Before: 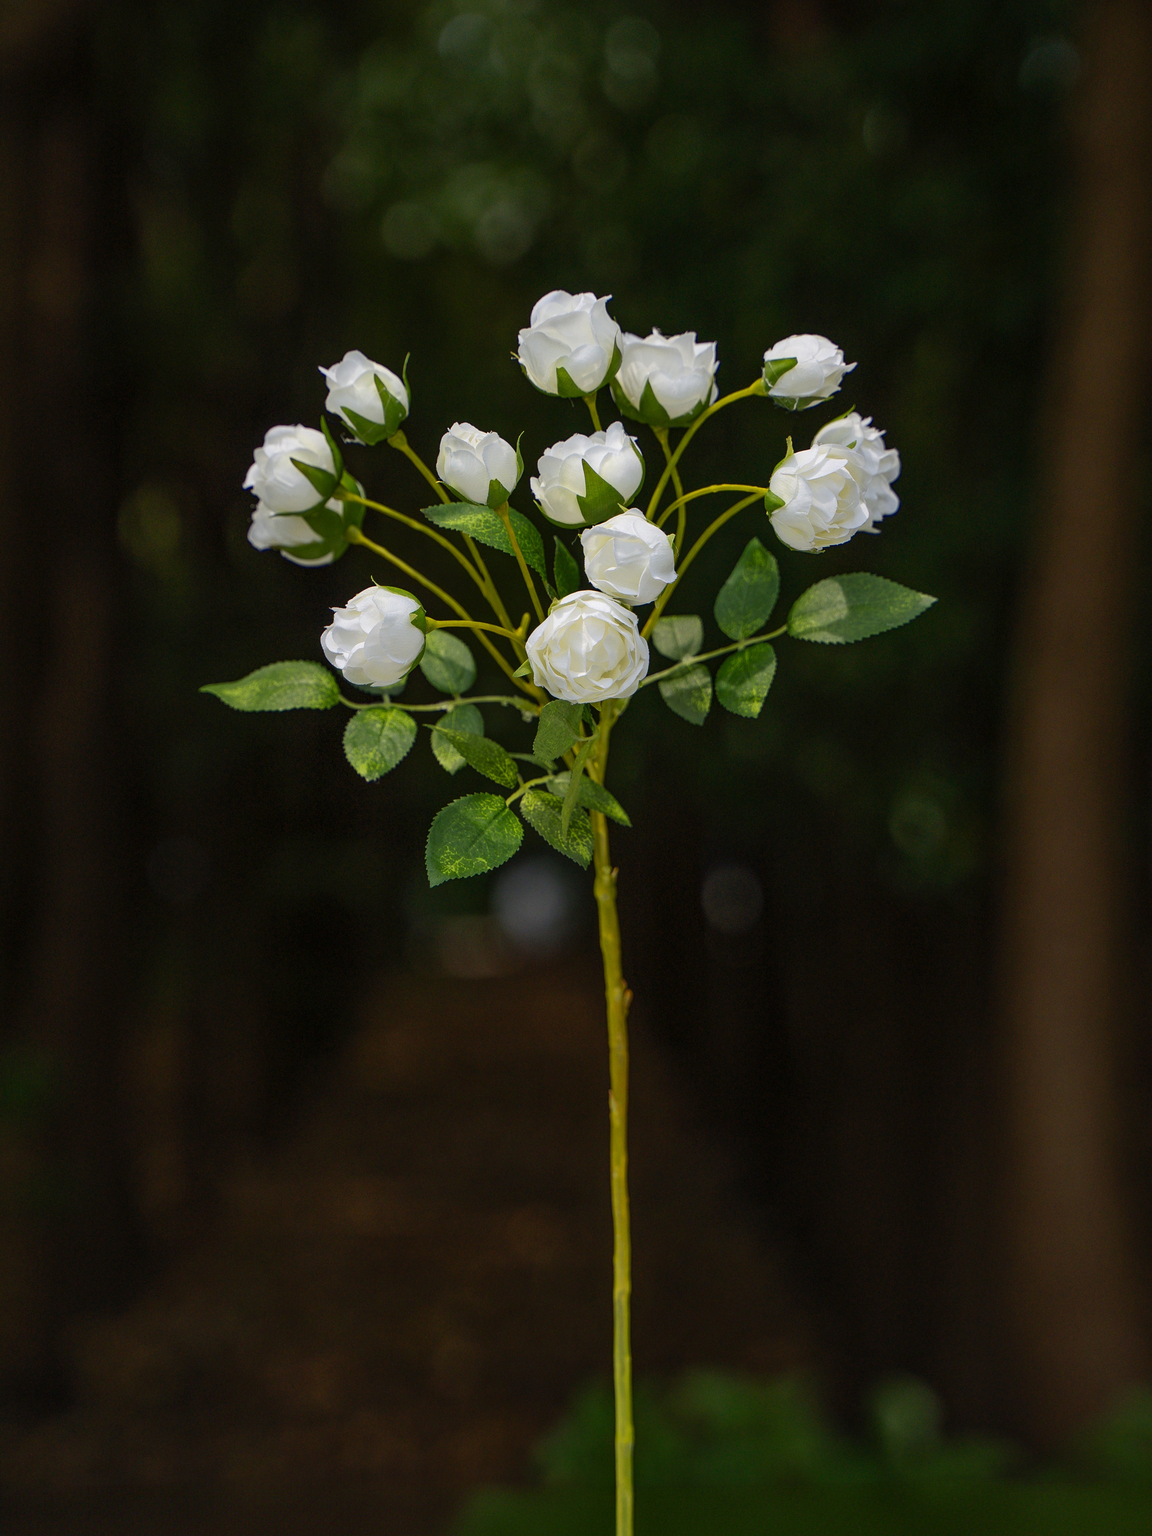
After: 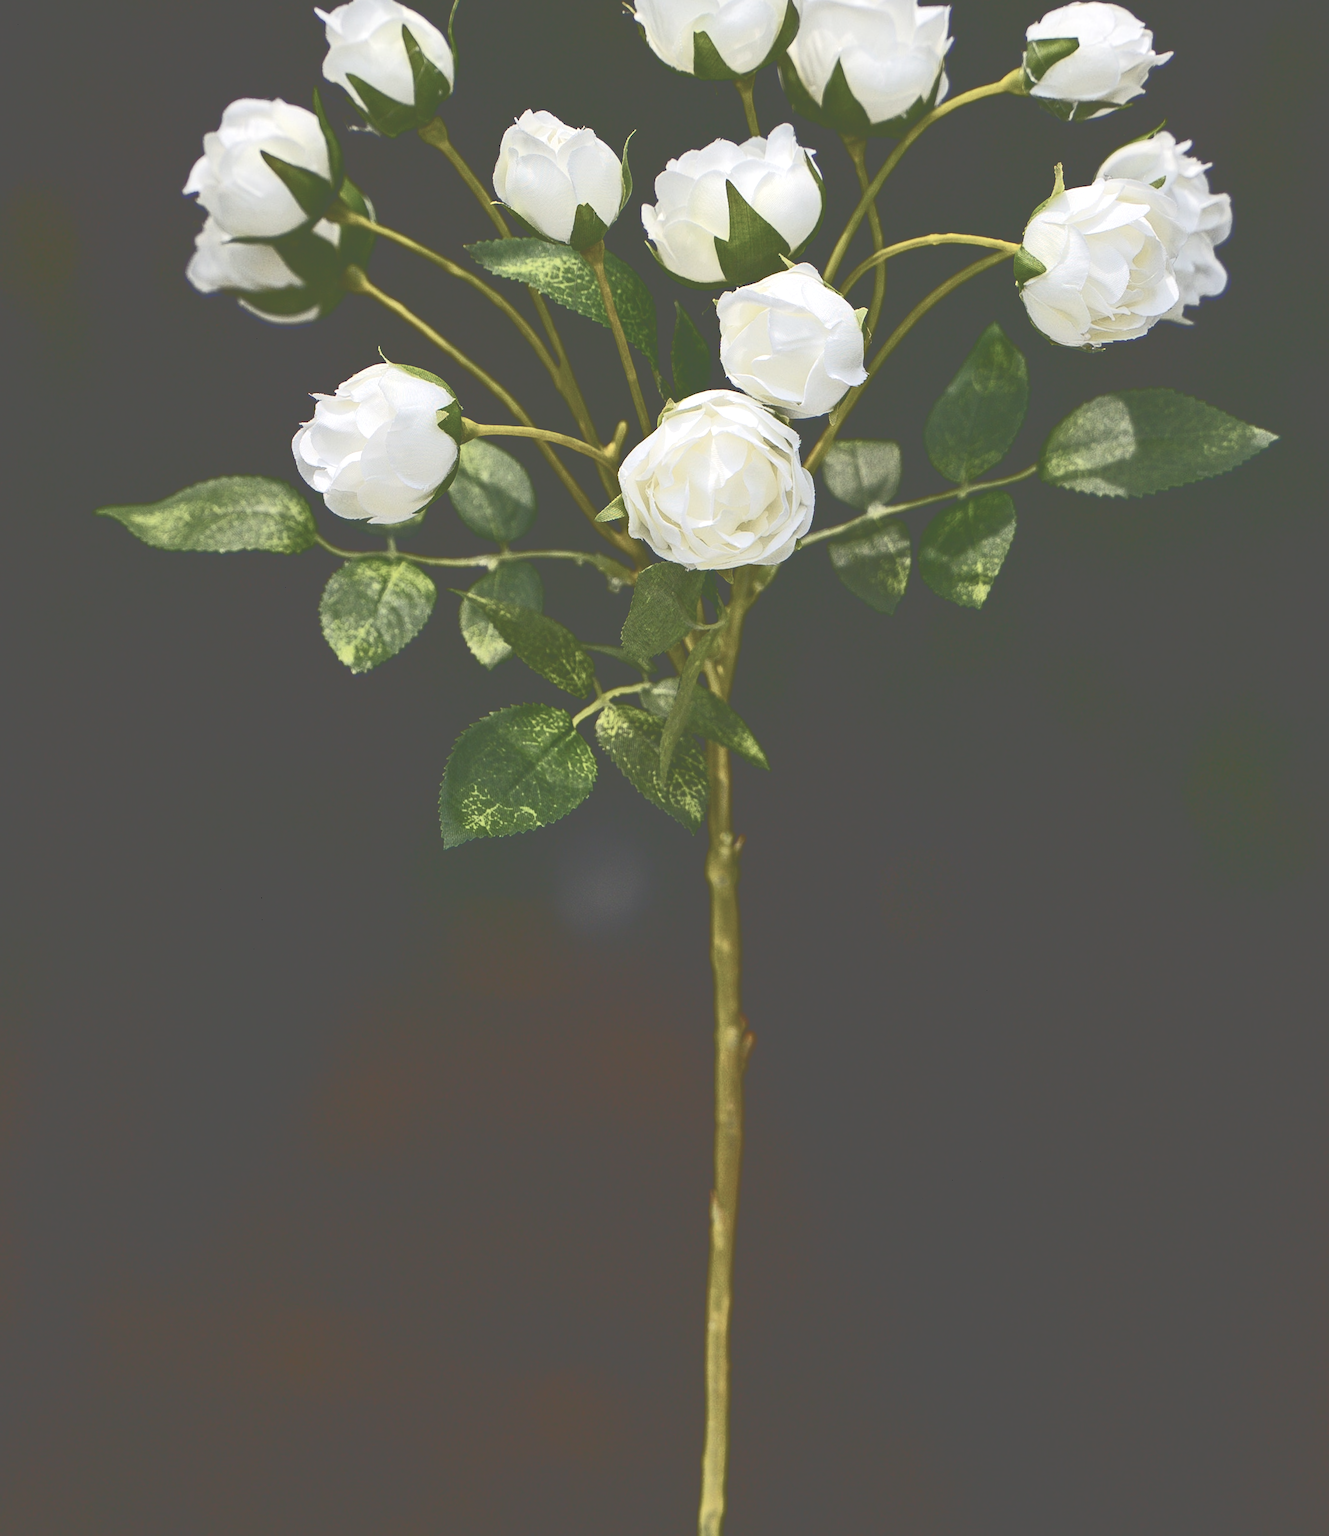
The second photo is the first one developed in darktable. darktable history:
tone equalizer: -8 EV -0.442 EV, -7 EV -0.395 EV, -6 EV -0.328 EV, -5 EV -0.189 EV, -3 EV 0.216 EV, -2 EV 0.359 EV, -1 EV 0.407 EV, +0 EV 0.446 EV, edges refinement/feathering 500, mask exposure compensation -1.57 EV, preserve details no
contrast brightness saturation: contrast 0.096, saturation -0.354
crop and rotate: angle -3.36°, left 9.857%, top 20.548%, right 12.406%, bottom 12.118%
tone curve: curves: ch0 [(0, 0) (0.003, 0.334) (0.011, 0.338) (0.025, 0.338) (0.044, 0.338) (0.069, 0.339) (0.1, 0.342) (0.136, 0.343) (0.177, 0.349) (0.224, 0.36) (0.277, 0.385) (0.335, 0.42) (0.399, 0.465) (0.468, 0.535) (0.543, 0.632) (0.623, 0.73) (0.709, 0.814) (0.801, 0.879) (0.898, 0.935) (1, 1)], color space Lab, independent channels, preserve colors none
